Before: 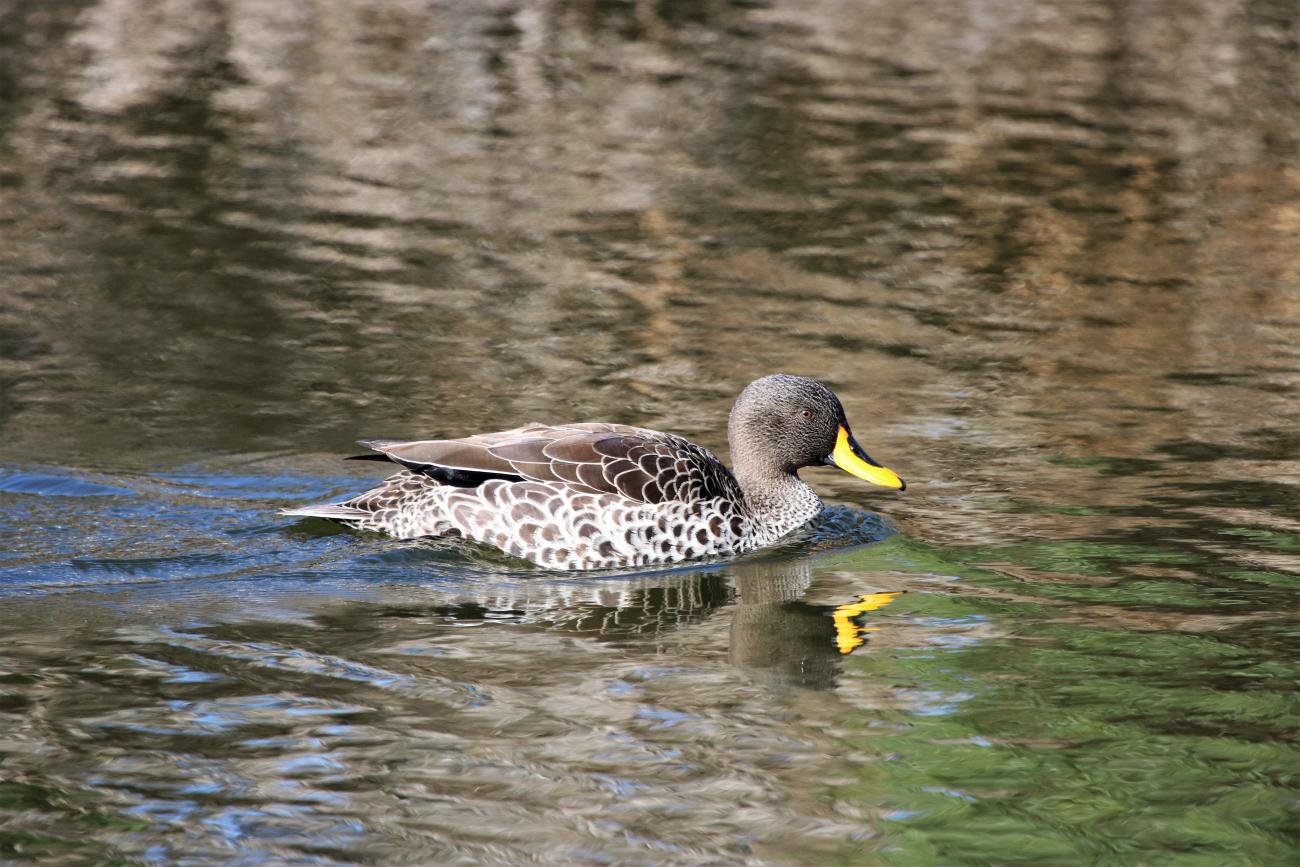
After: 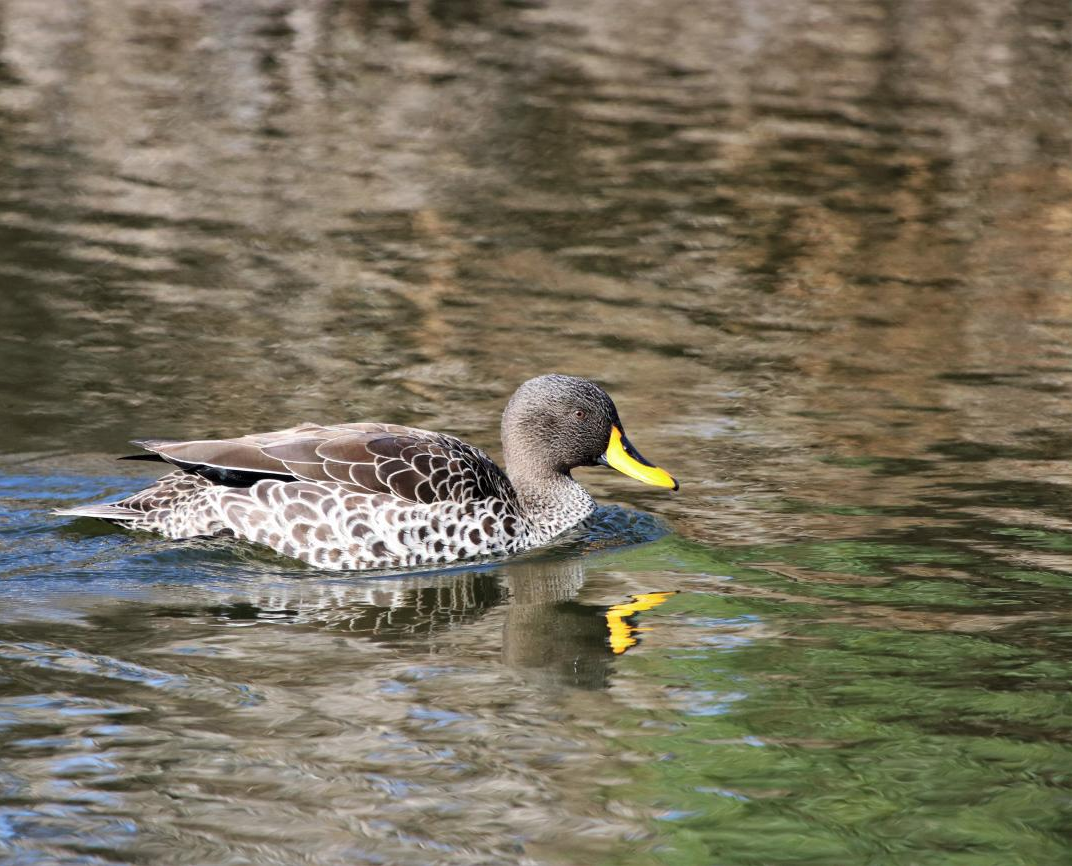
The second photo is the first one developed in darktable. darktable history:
crop: left 17.496%, bottom 0.044%
shadows and highlights: shadows 24.97, highlights -24.85
